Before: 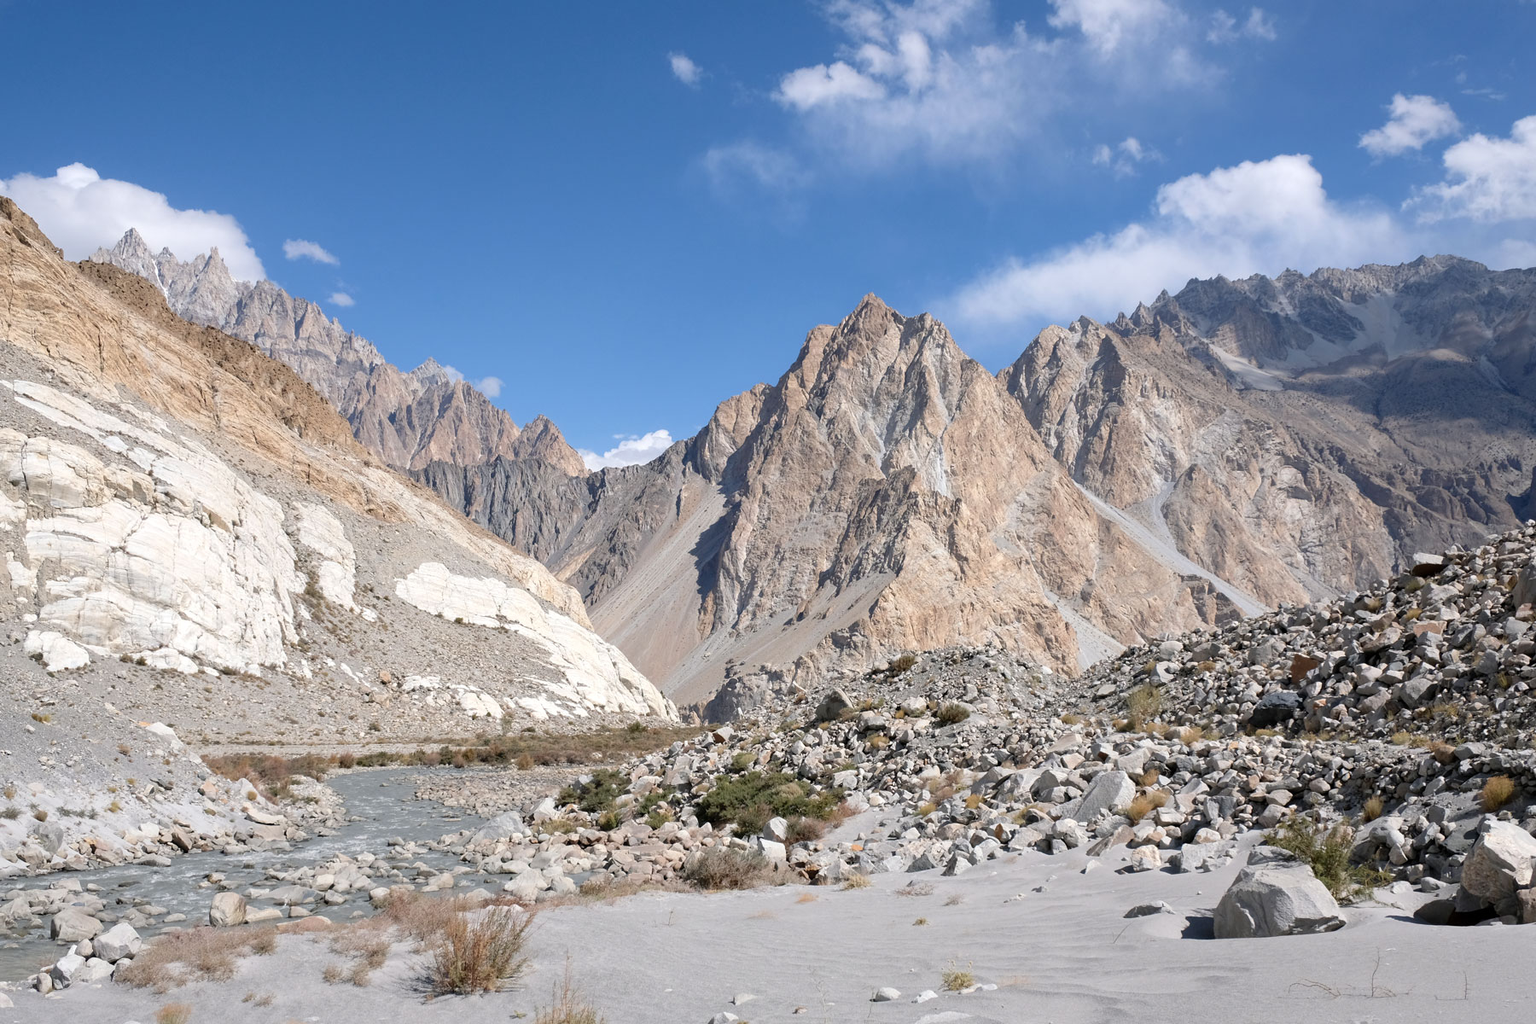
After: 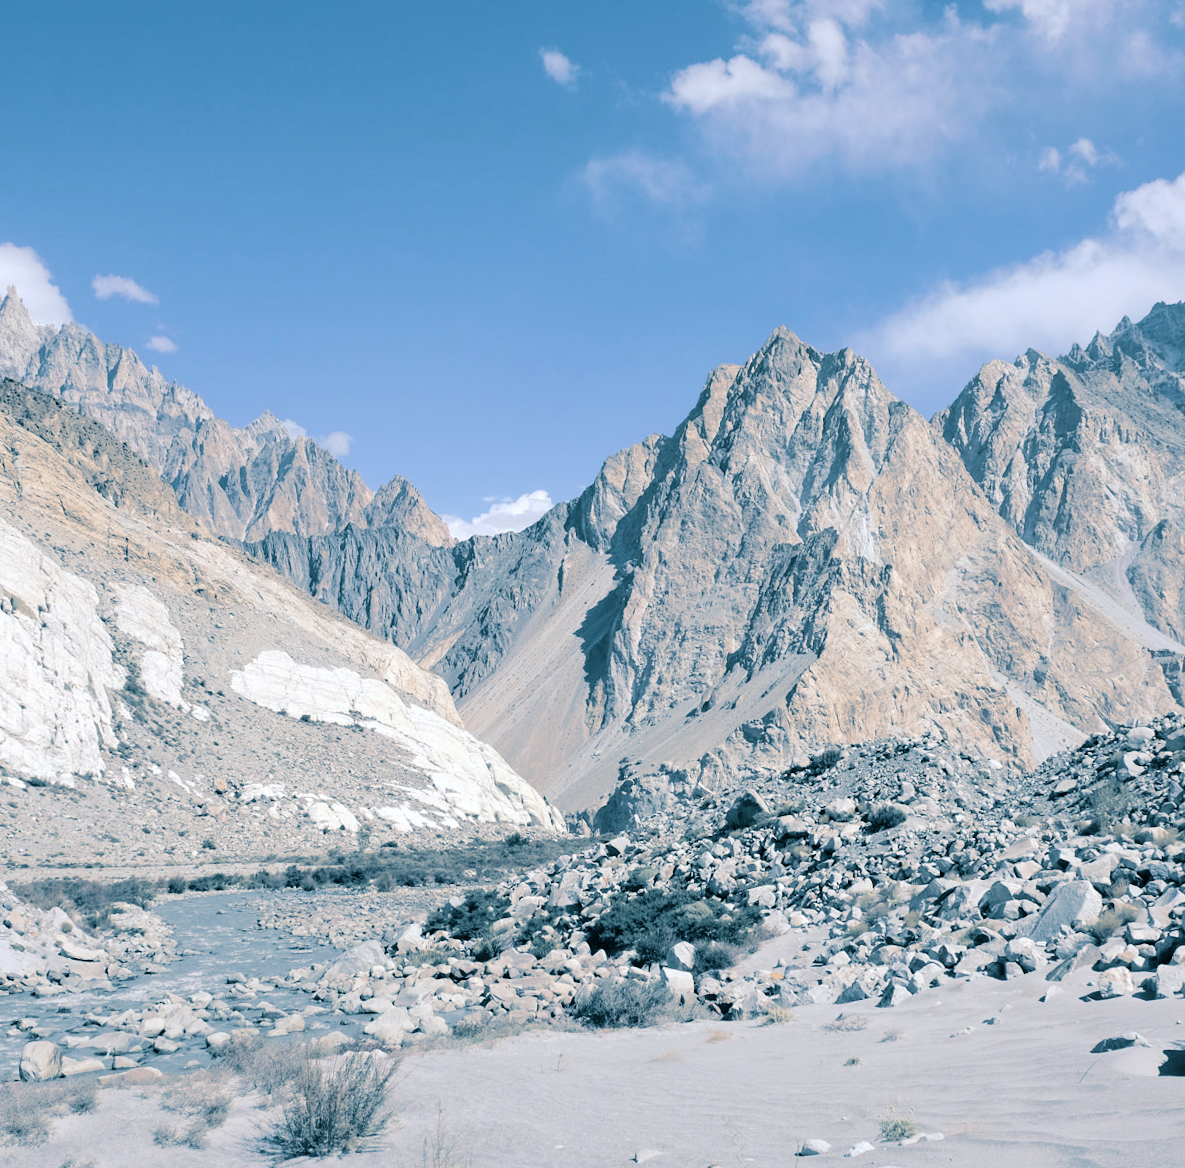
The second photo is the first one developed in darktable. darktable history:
tone curve: curves: ch0 [(0, 0) (0.003, 0.02) (0.011, 0.023) (0.025, 0.028) (0.044, 0.045) (0.069, 0.063) (0.1, 0.09) (0.136, 0.122) (0.177, 0.166) (0.224, 0.223) (0.277, 0.297) (0.335, 0.384) (0.399, 0.461) (0.468, 0.549) (0.543, 0.632) (0.623, 0.705) (0.709, 0.772) (0.801, 0.844) (0.898, 0.91) (1, 1)], preserve colors none
crop and rotate: left 12.673%, right 20.66%
white balance: red 0.98, blue 1.034
rotate and perspective: rotation -1°, crop left 0.011, crop right 0.989, crop top 0.025, crop bottom 0.975
exposure: compensate highlight preservation false
split-toning: shadows › hue 212.4°, balance -70
